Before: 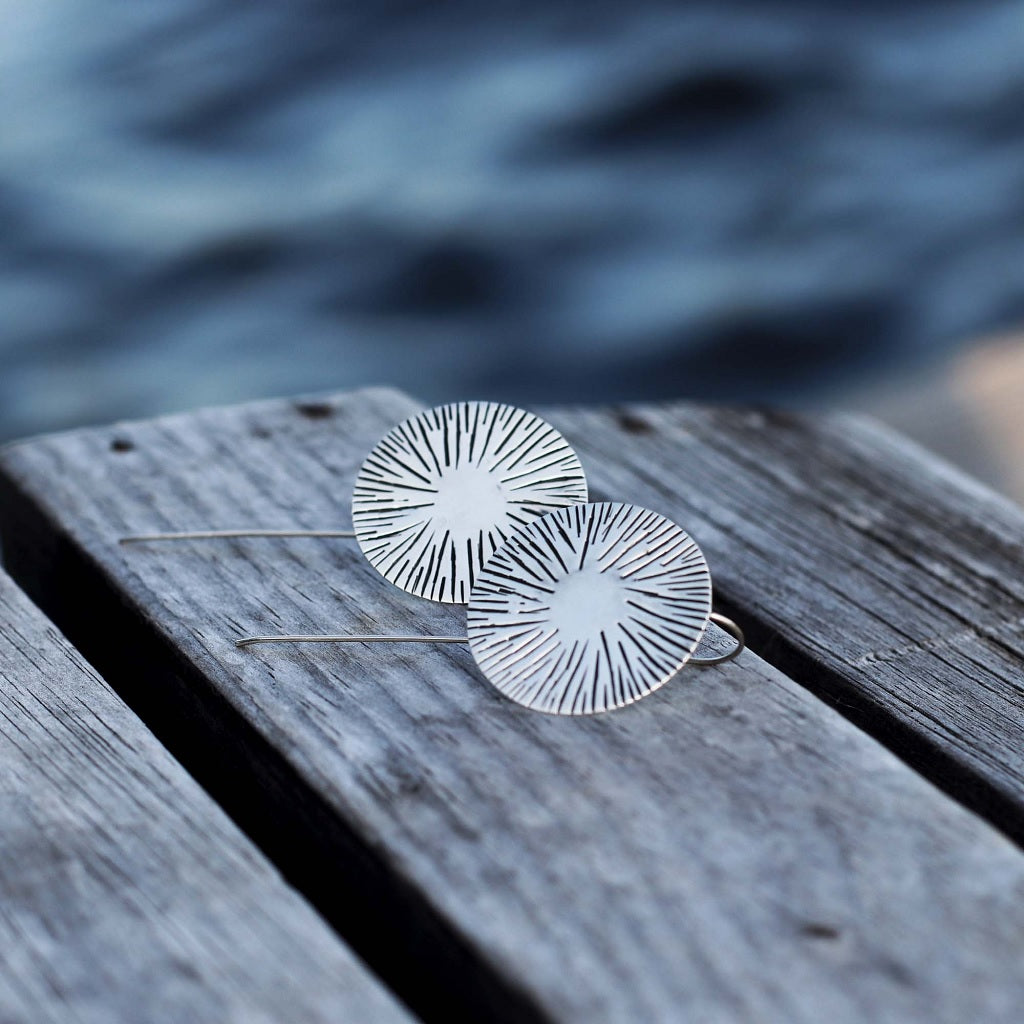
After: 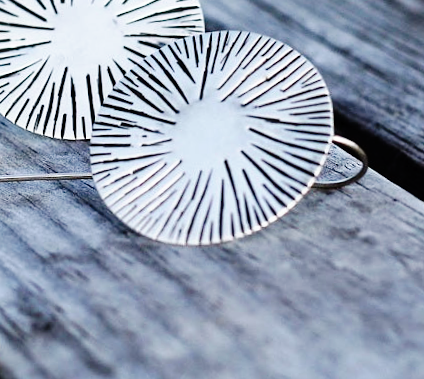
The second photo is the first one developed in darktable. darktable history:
rotate and perspective: rotation -3°, crop left 0.031, crop right 0.968, crop top 0.07, crop bottom 0.93
tone curve: curves: ch0 [(0, 0) (0.003, 0.003) (0.011, 0.005) (0.025, 0.008) (0.044, 0.012) (0.069, 0.02) (0.1, 0.031) (0.136, 0.047) (0.177, 0.088) (0.224, 0.141) (0.277, 0.222) (0.335, 0.32) (0.399, 0.422) (0.468, 0.523) (0.543, 0.621) (0.623, 0.715) (0.709, 0.796) (0.801, 0.88) (0.898, 0.962) (1, 1)], preserve colors none
crop: left 37.221%, top 45.169%, right 20.63%, bottom 13.777%
